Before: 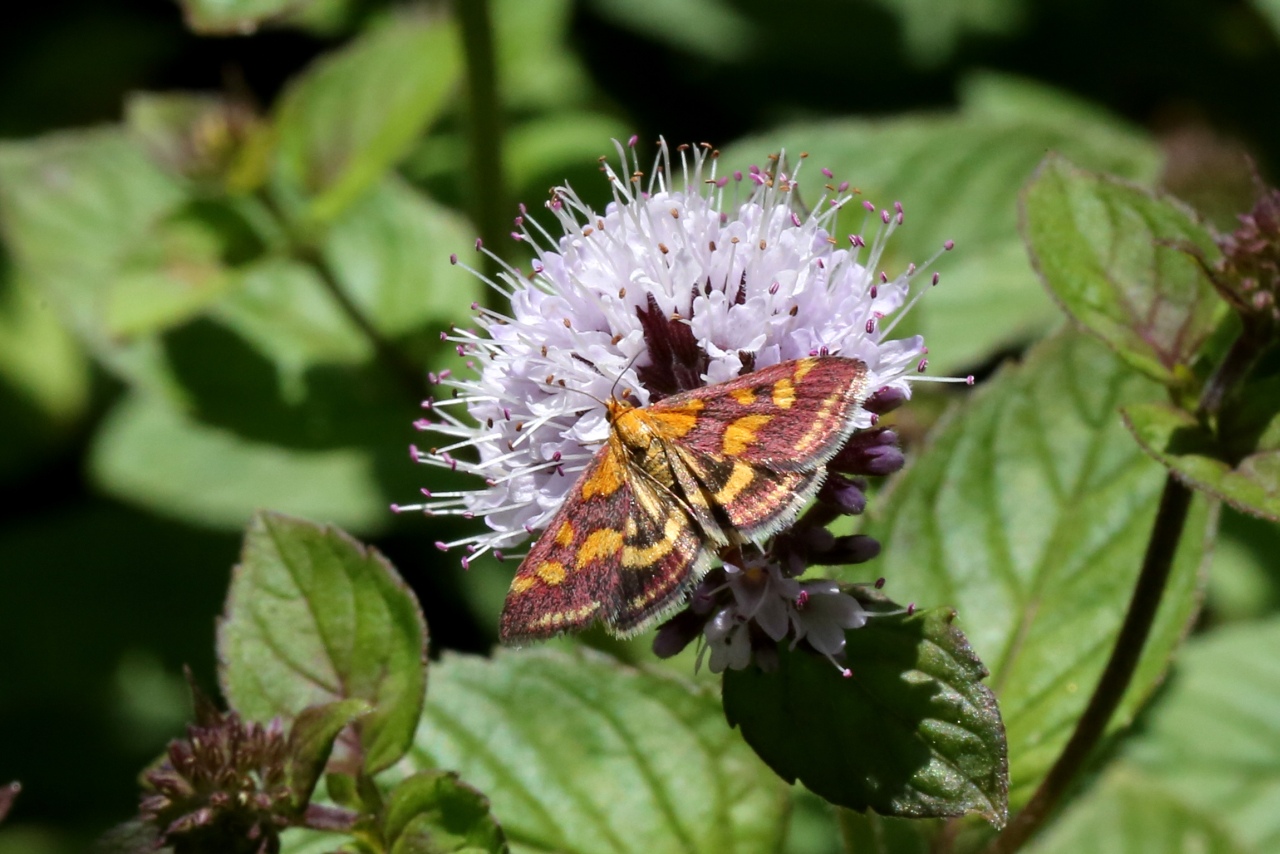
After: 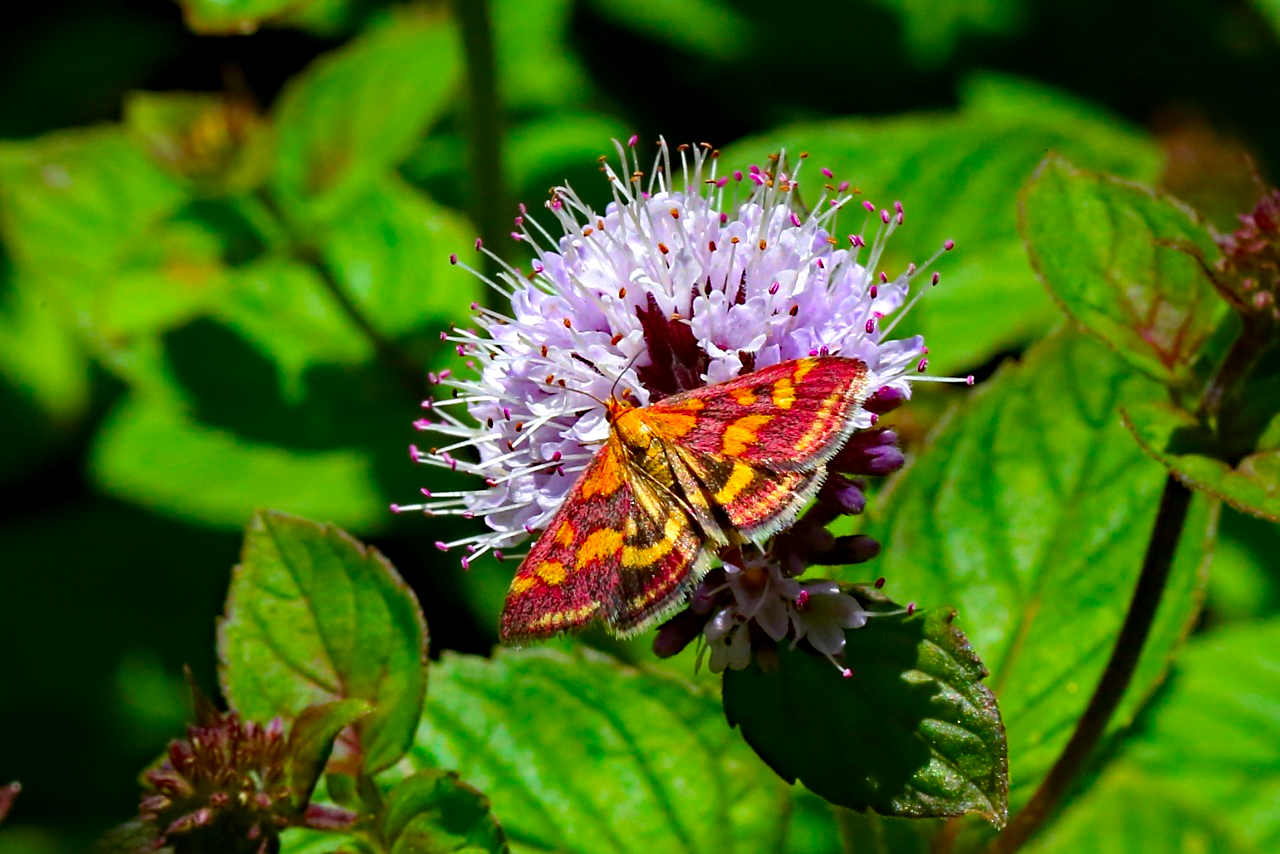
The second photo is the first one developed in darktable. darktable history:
color correction: highlights b* -0.056, saturation 1.83
haze removal: strength 0.528, distance 0.92, compatibility mode true, adaptive false
sharpen: radius 1.584, amount 0.362, threshold 1.311
